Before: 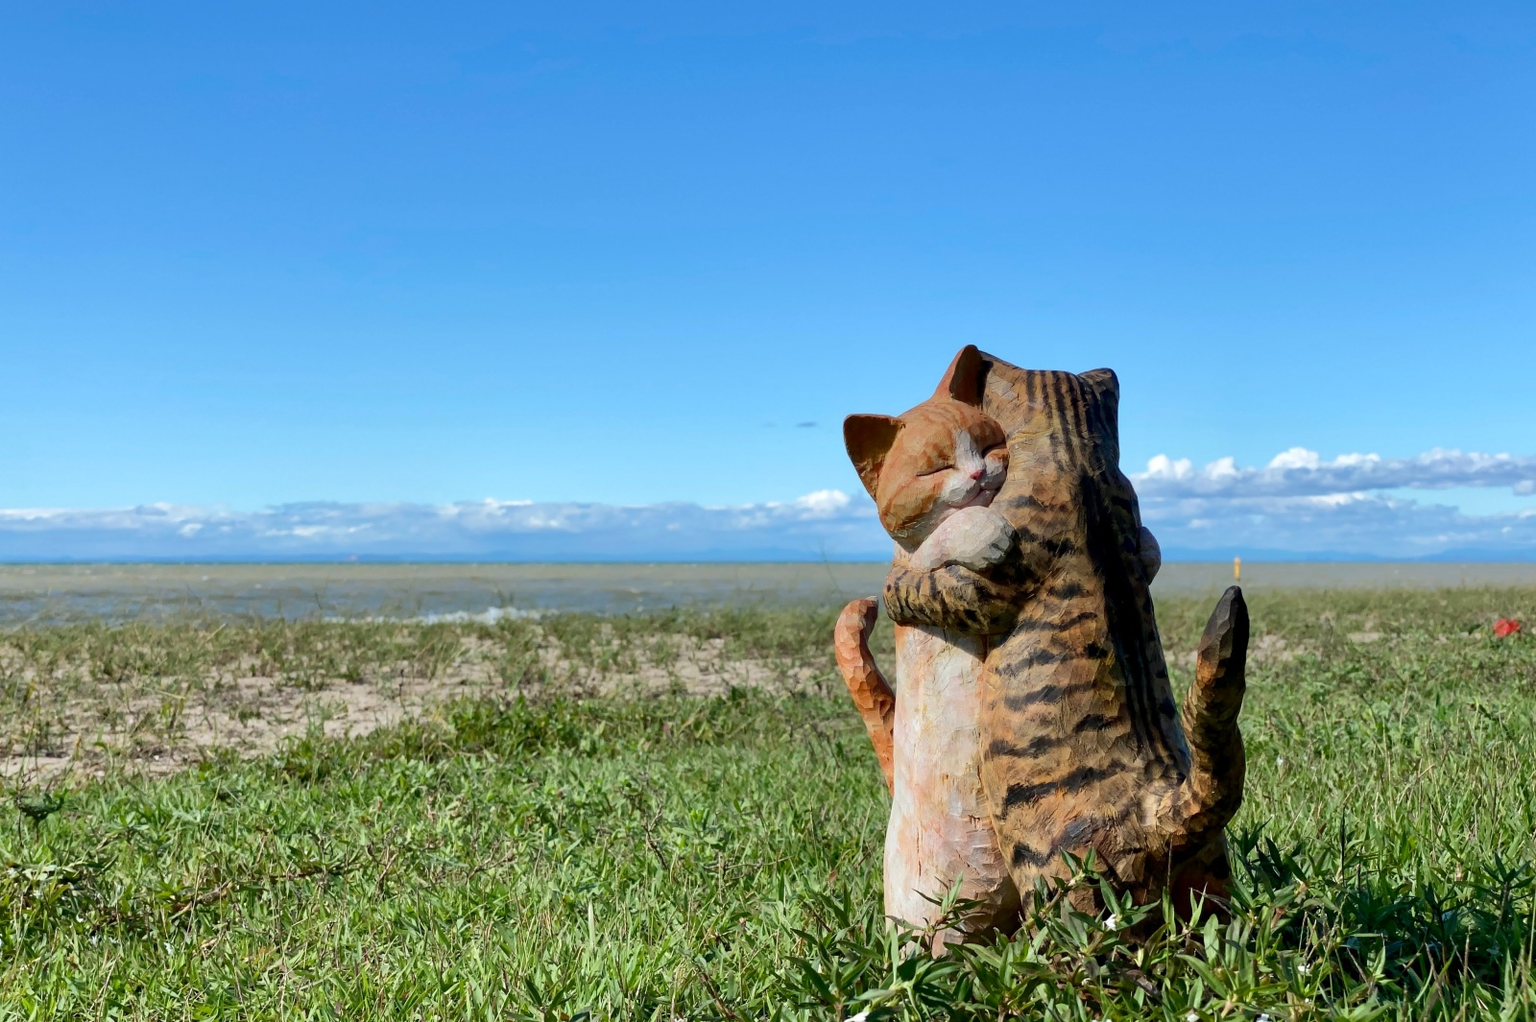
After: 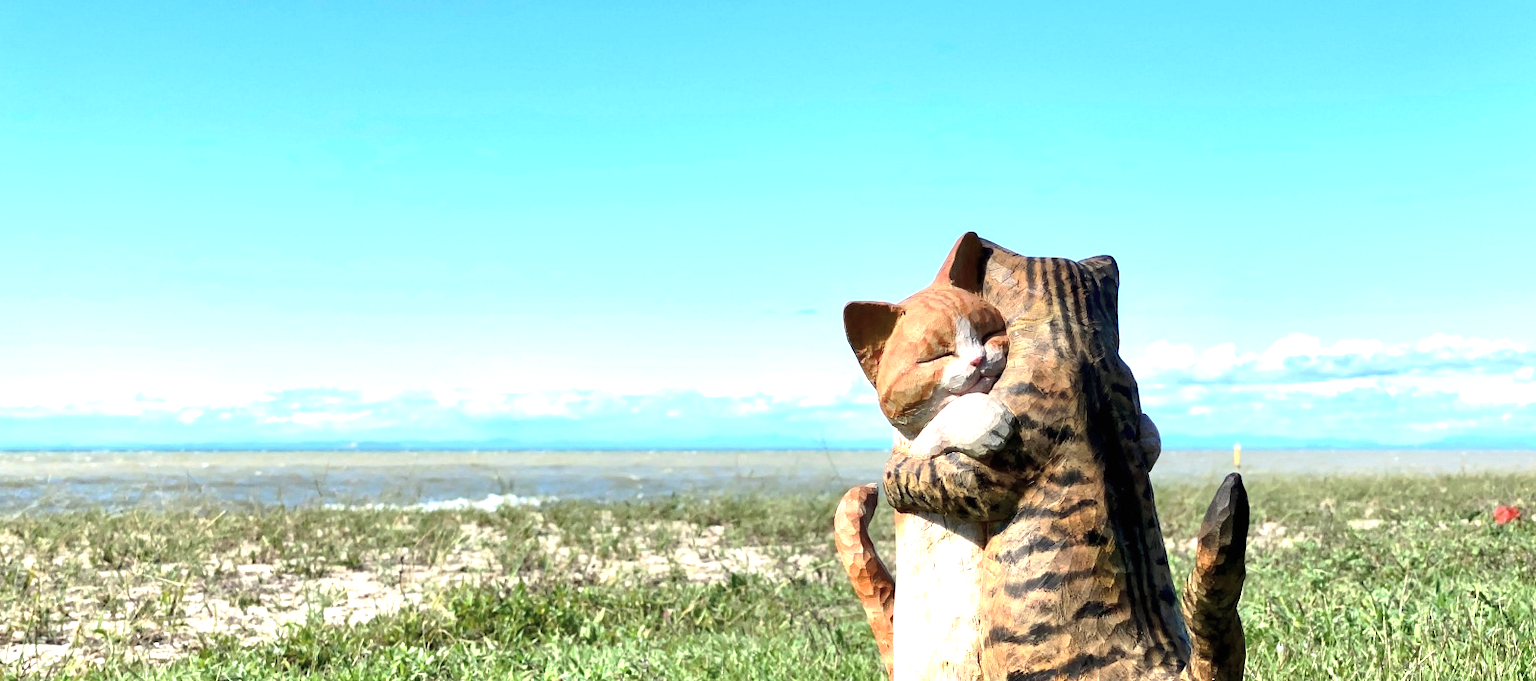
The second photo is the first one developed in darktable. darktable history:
crop: top 11.166%, bottom 22.168%
tone curve: curves: ch0 [(0, 0) (0.003, 0.002) (0.011, 0.009) (0.025, 0.021) (0.044, 0.037) (0.069, 0.058) (0.1, 0.084) (0.136, 0.114) (0.177, 0.149) (0.224, 0.188) (0.277, 0.232) (0.335, 0.281) (0.399, 0.341) (0.468, 0.416) (0.543, 0.496) (0.623, 0.574) (0.709, 0.659) (0.801, 0.754) (0.898, 0.876) (1, 1)], preserve colors none
color correction: saturation 0.8
exposure: black level correction 0, exposure 1.3 EV, compensate exposure bias true, compensate highlight preservation false
